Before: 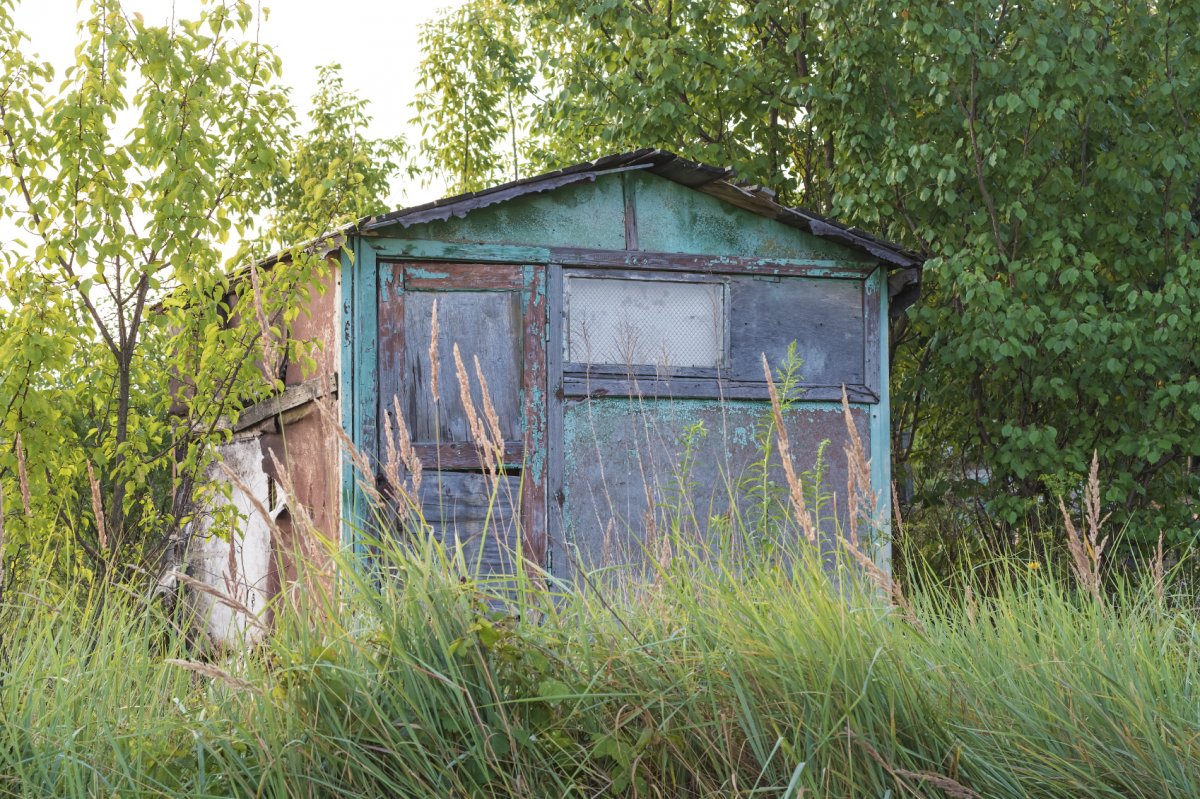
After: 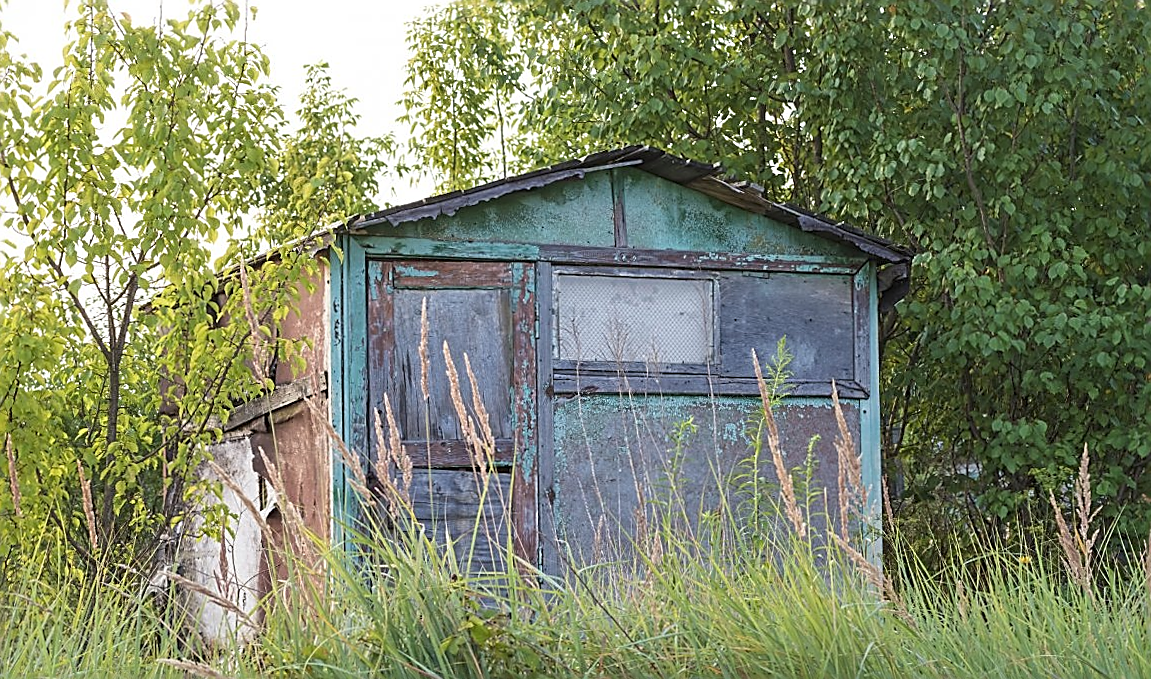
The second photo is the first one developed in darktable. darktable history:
crop and rotate: angle 0.359°, left 0.378%, right 2.799%, bottom 14.168%
sharpen: radius 1.668, amount 1.31
